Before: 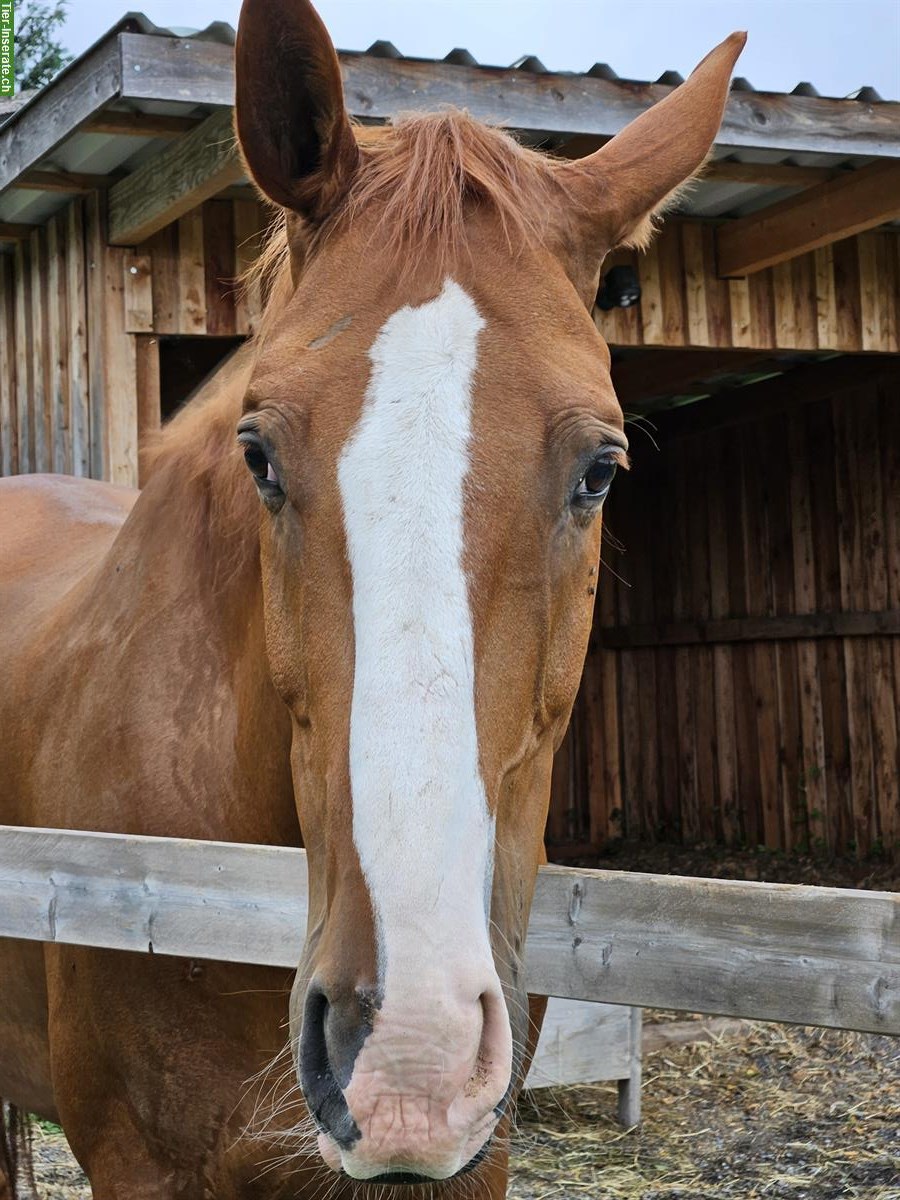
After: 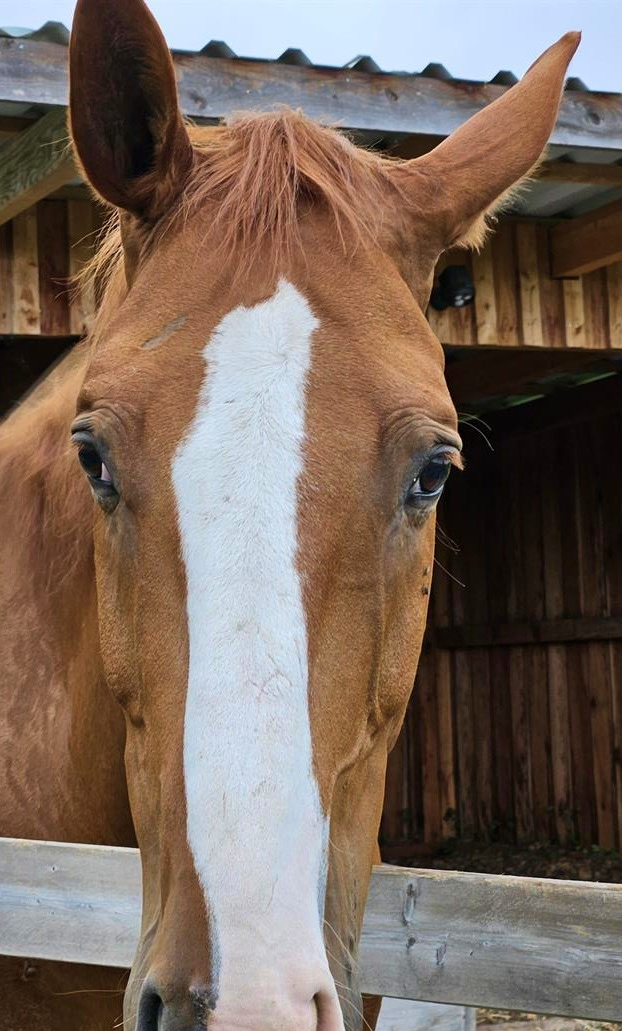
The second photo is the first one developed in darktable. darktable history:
velvia: on, module defaults
crop: left 18.477%, right 12.384%, bottom 14.076%
